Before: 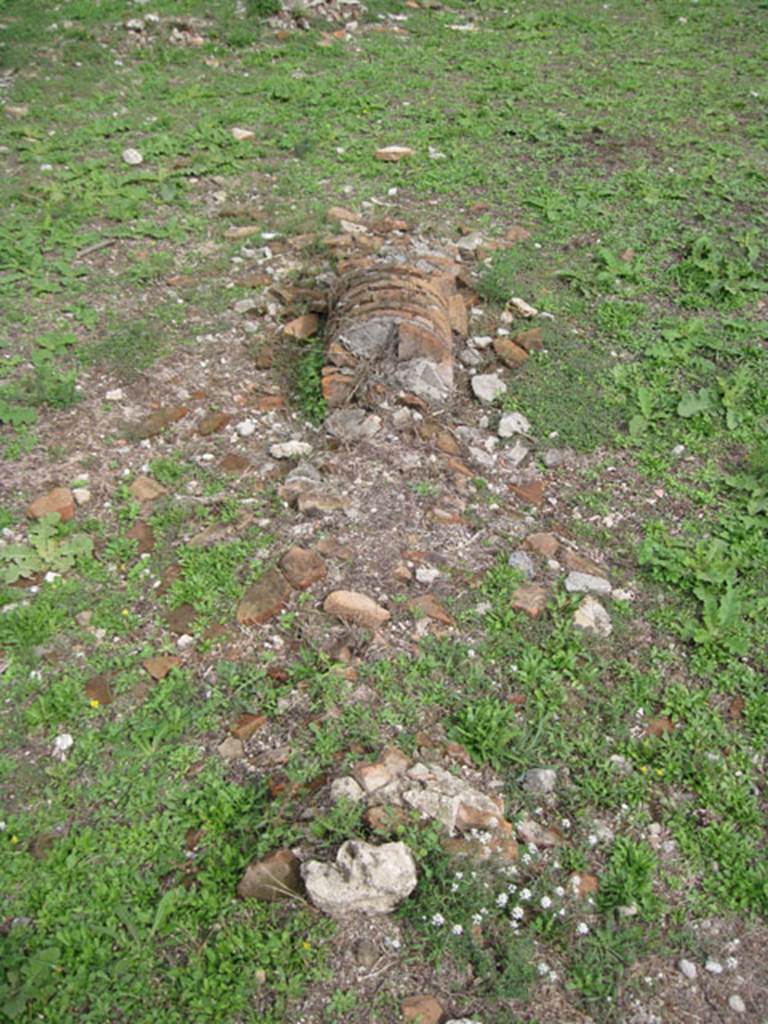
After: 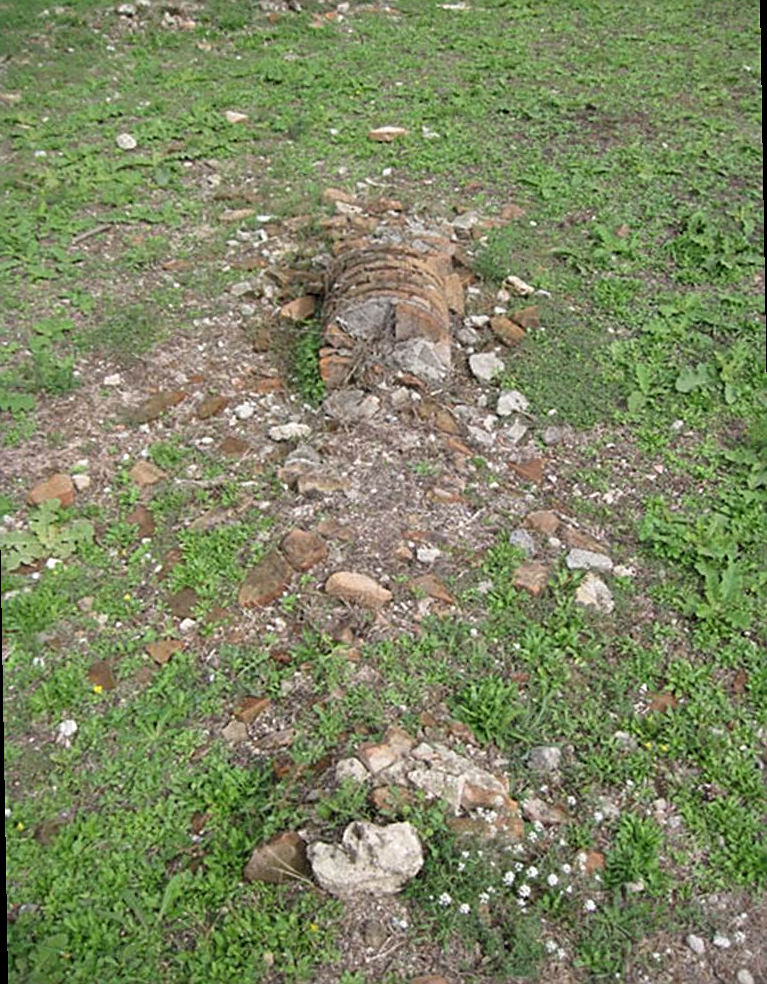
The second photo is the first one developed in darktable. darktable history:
white balance: red 1, blue 1
rotate and perspective: rotation -1°, crop left 0.011, crop right 0.989, crop top 0.025, crop bottom 0.975
exposure: exposure 0.014 EV, compensate highlight preservation false
sharpen: on, module defaults
